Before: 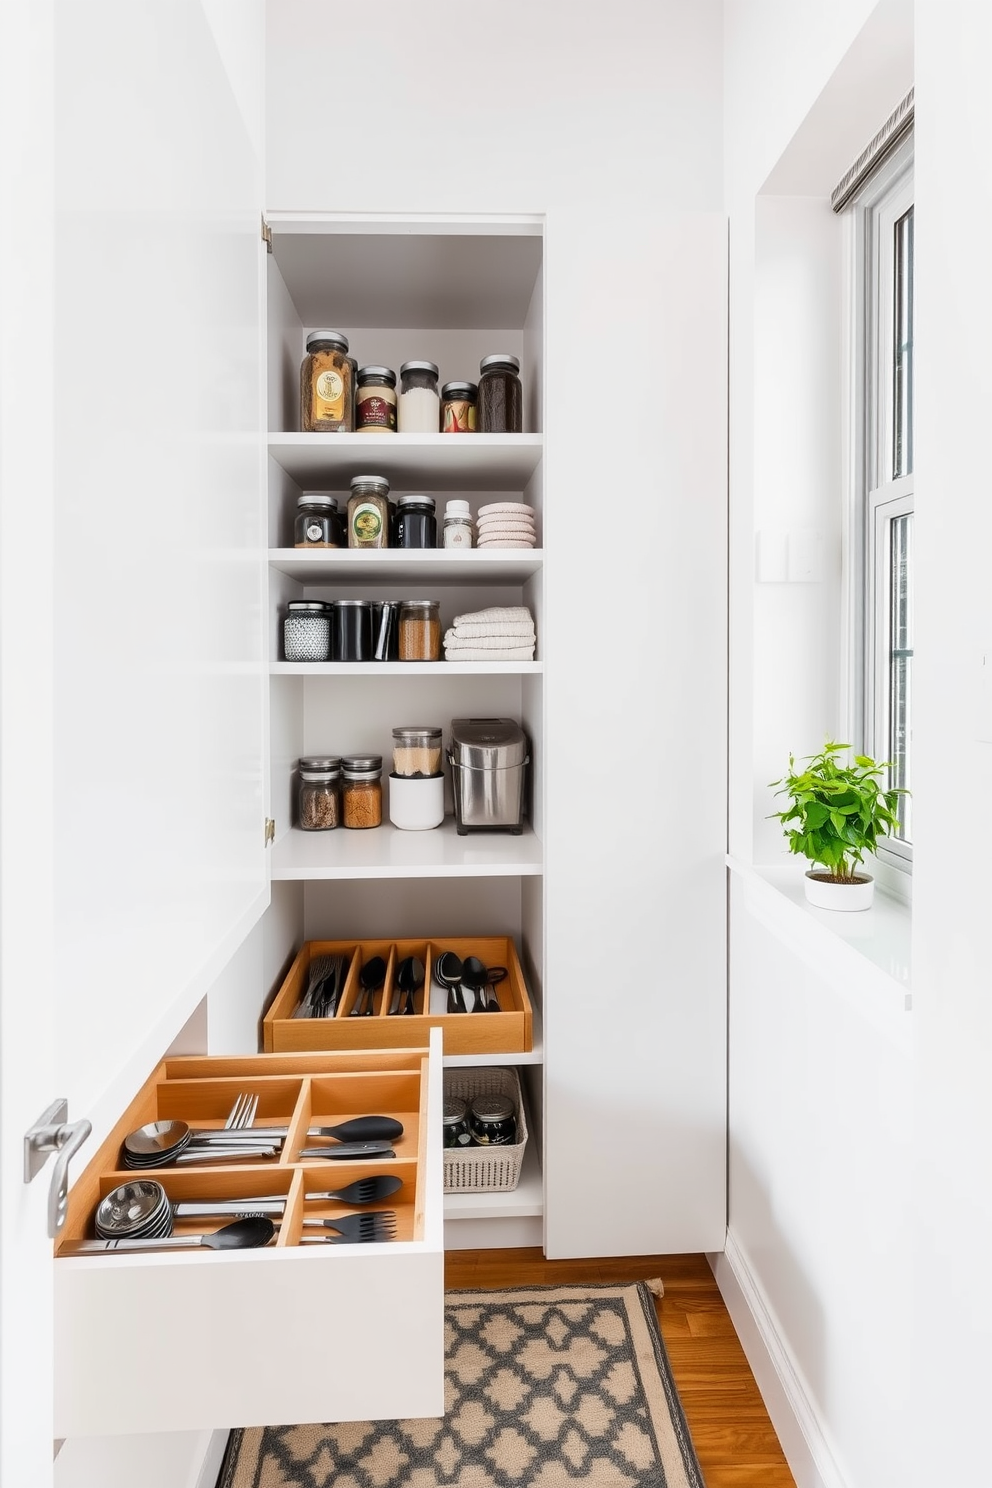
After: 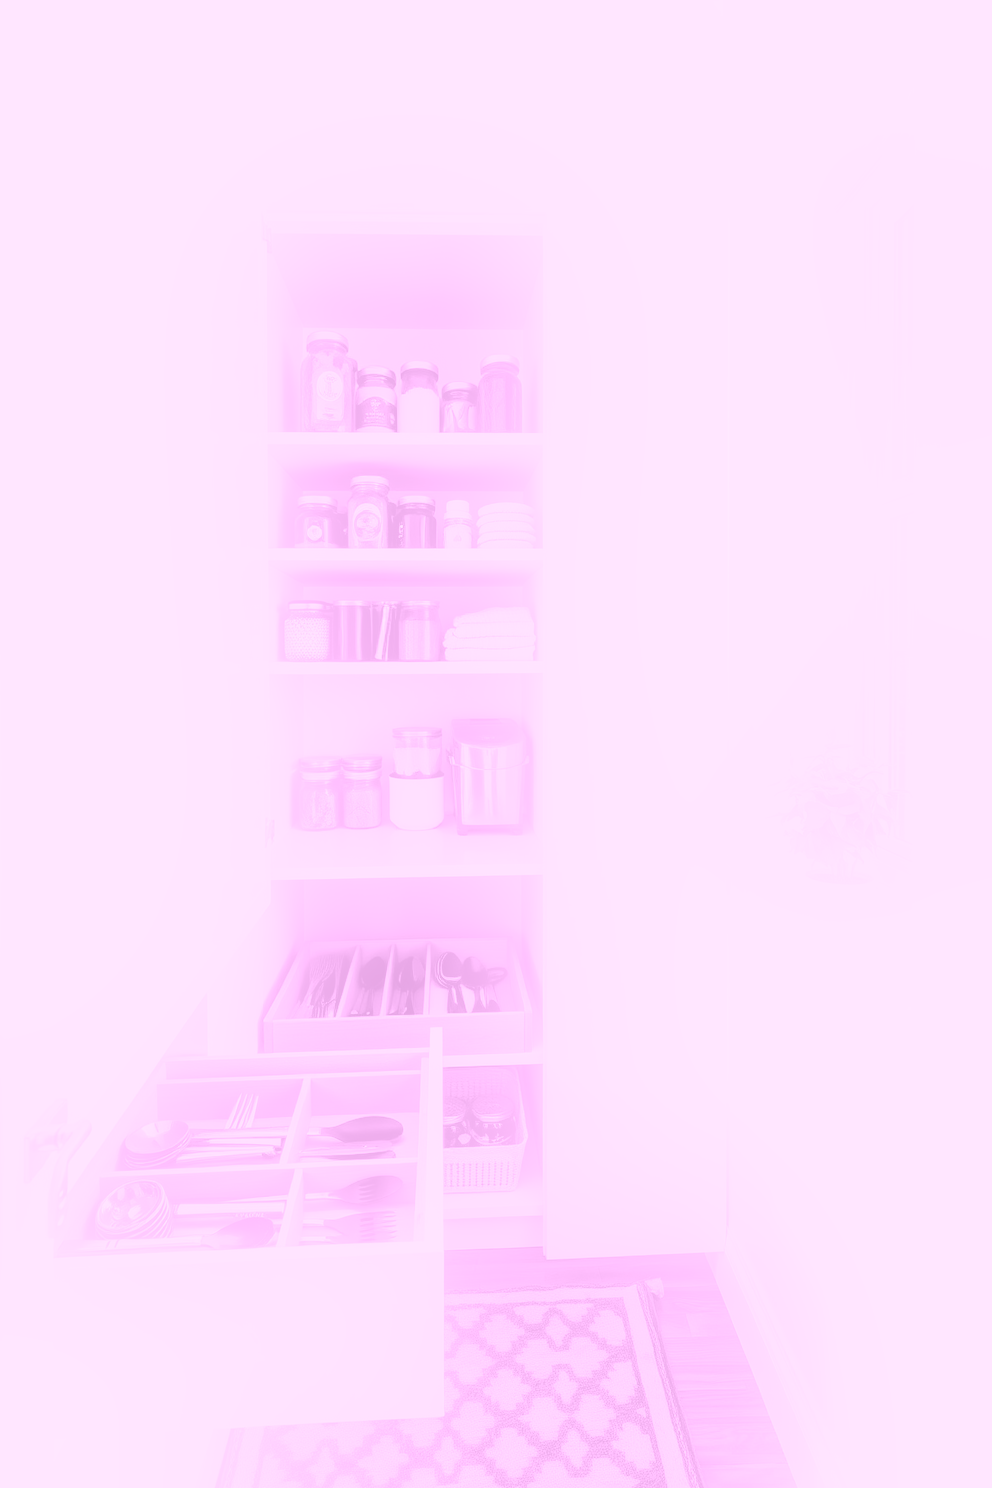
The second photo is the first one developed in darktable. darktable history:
colorize: hue 331.2°, saturation 75%, source mix 30.28%, lightness 70.52%, version 1
bloom: on, module defaults
